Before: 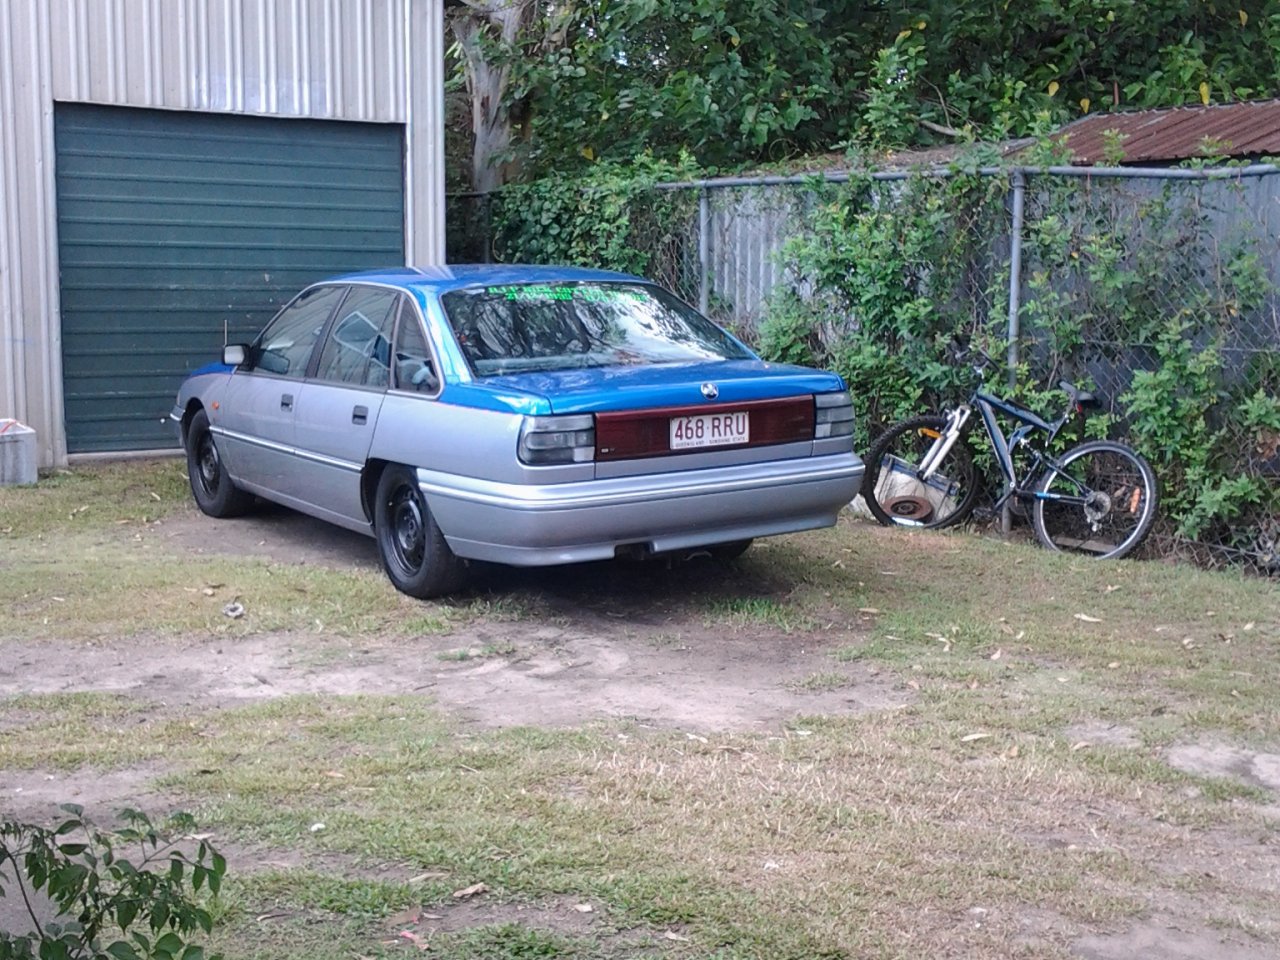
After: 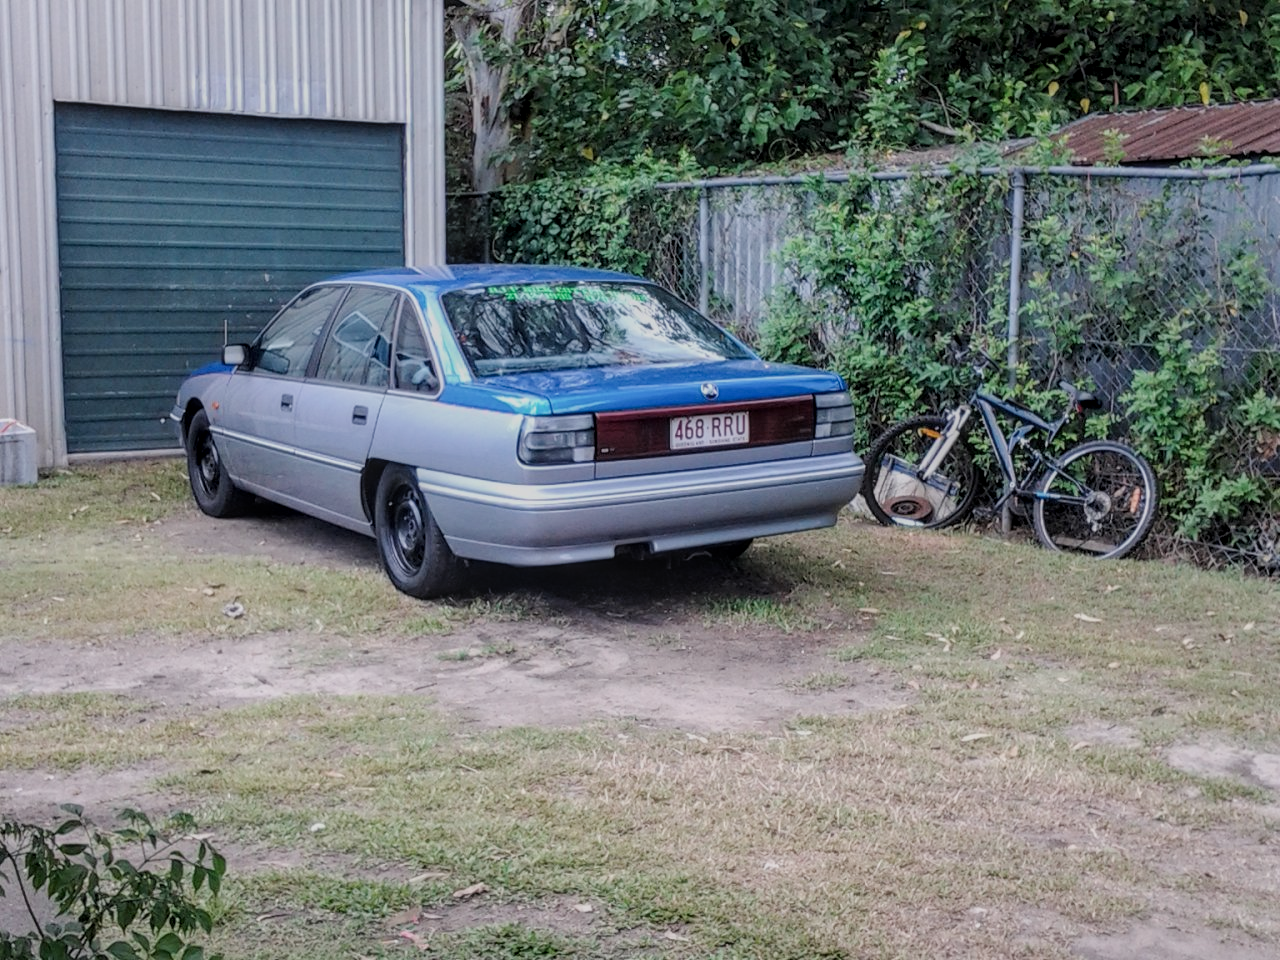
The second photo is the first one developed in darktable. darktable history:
local contrast: highlights 0%, shadows 0%, detail 133%
filmic rgb: black relative exposure -7.65 EV, white relative exposure 4.56 EV, hardness 3.61
